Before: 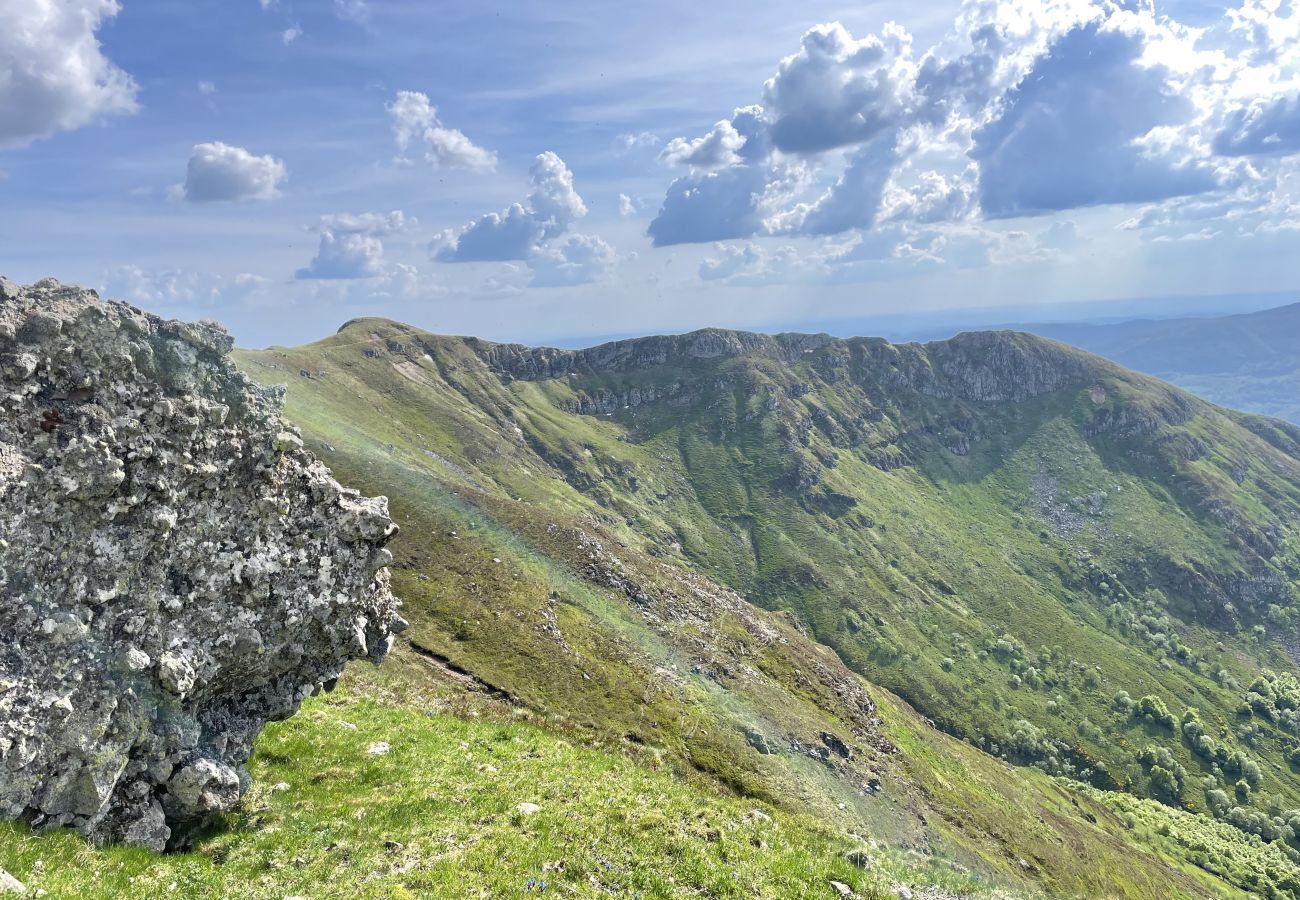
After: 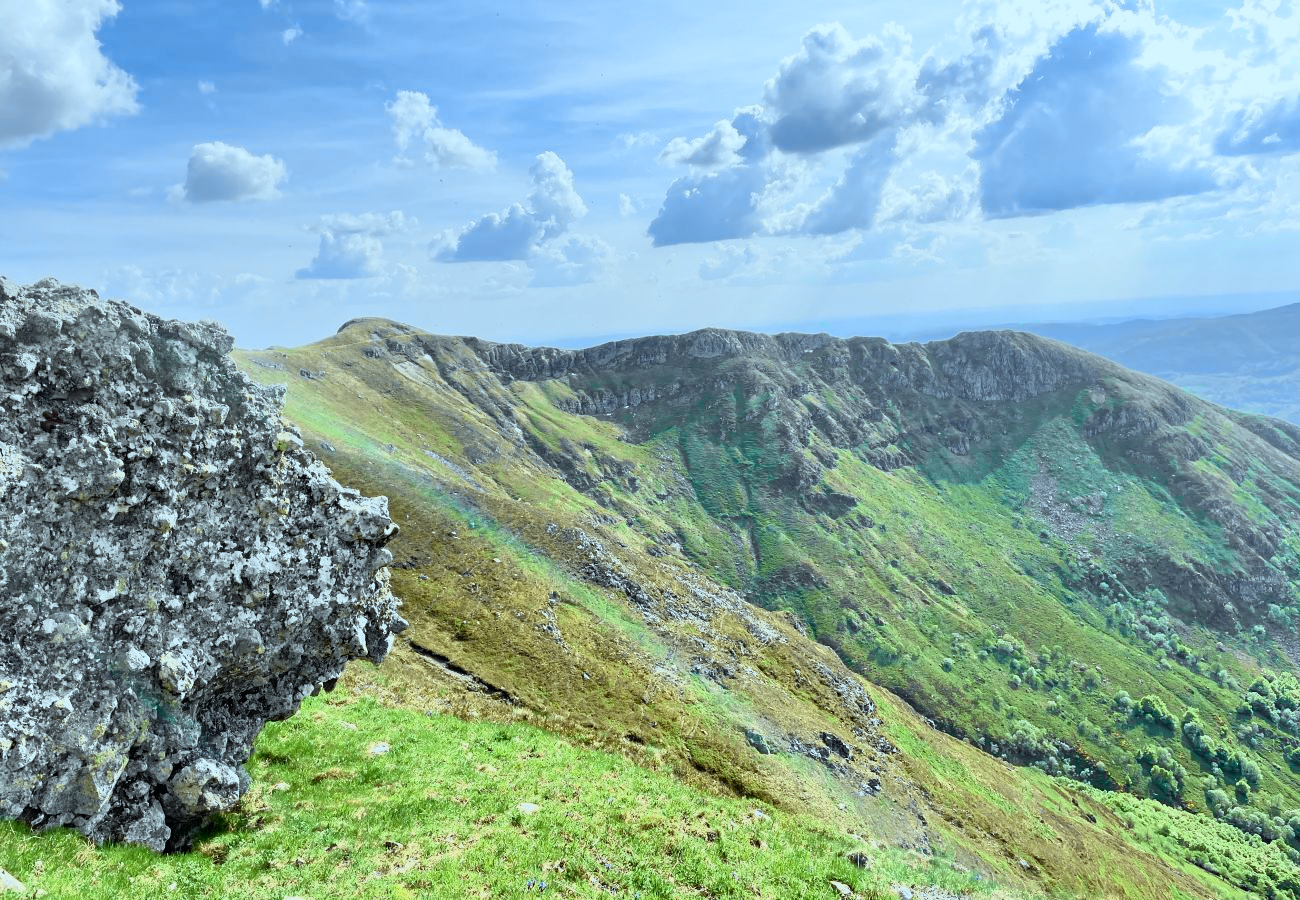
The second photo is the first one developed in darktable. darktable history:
color correction: highlights a* -10.04, highlights b* -10.37
tone curve: curves: ch0 [(0, 0) (0.078, 0.029) (0.265, 0.241) (0.507, 0.56) (0.744, 0.826) (1, 0.948)]; ch1 [(0, 0) (0.346, 0.307) (0.418, 0.383) (0.46, 0.439) (0.482, 0.493) (0.502, 0.5) (0.517, 0.506) (0.55, 0.557) (0.601, 0.637) (0.666, 0.7) (1, 1)]; ch2 [(0, 0) (0.346, 0.34) (0.431, 0.45) (0.485, 0.494) (0.5, 0.498) (0.508, 0.499) (0.532, 0.546) (0.579, 0.628) (0.625, 0.668) (1, 1)], color space Lab, independent channels, preserve colors none
